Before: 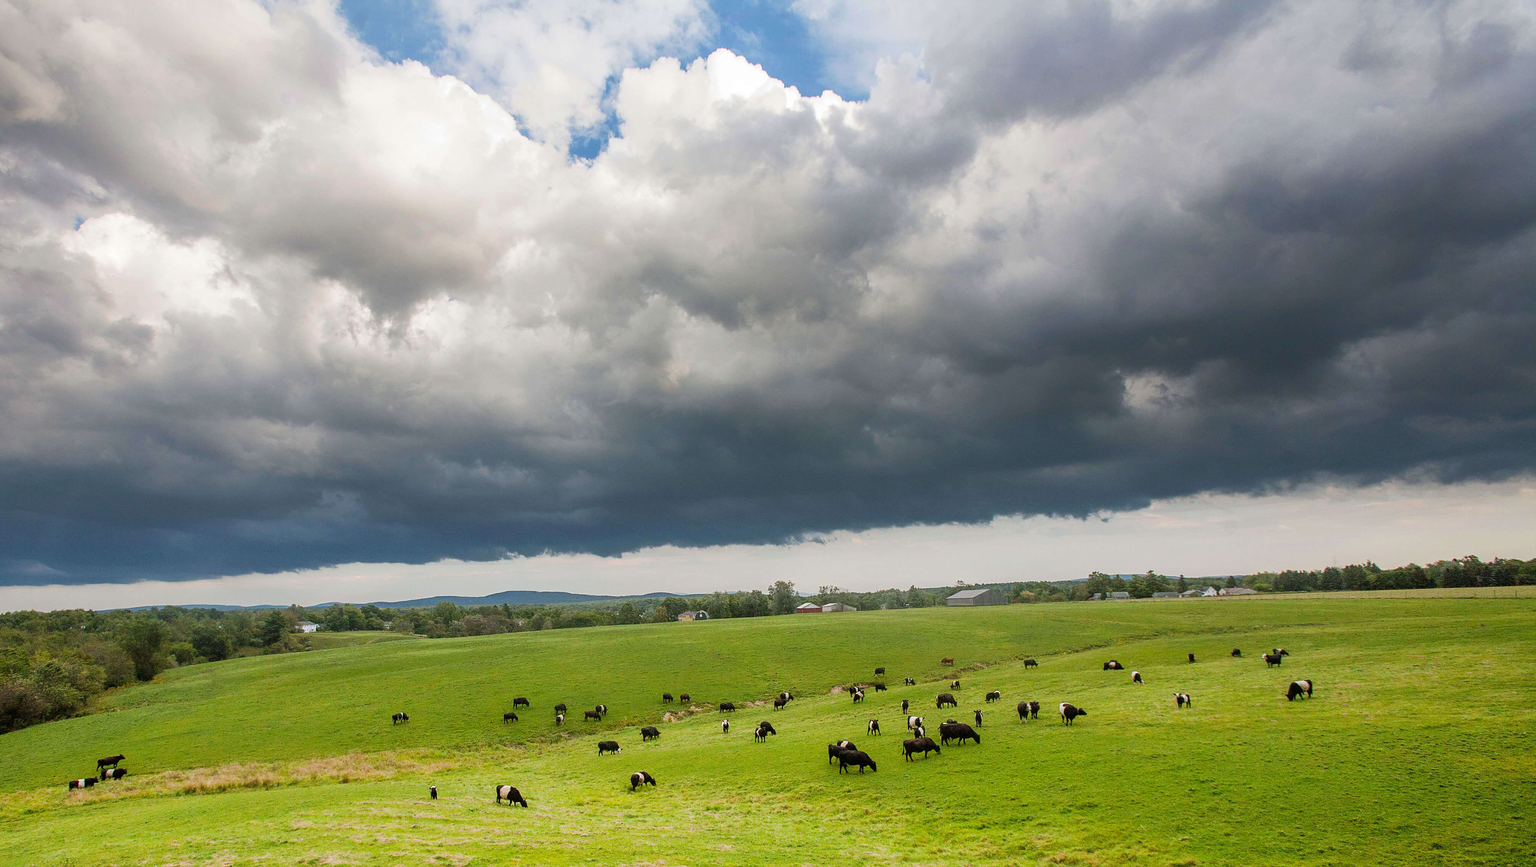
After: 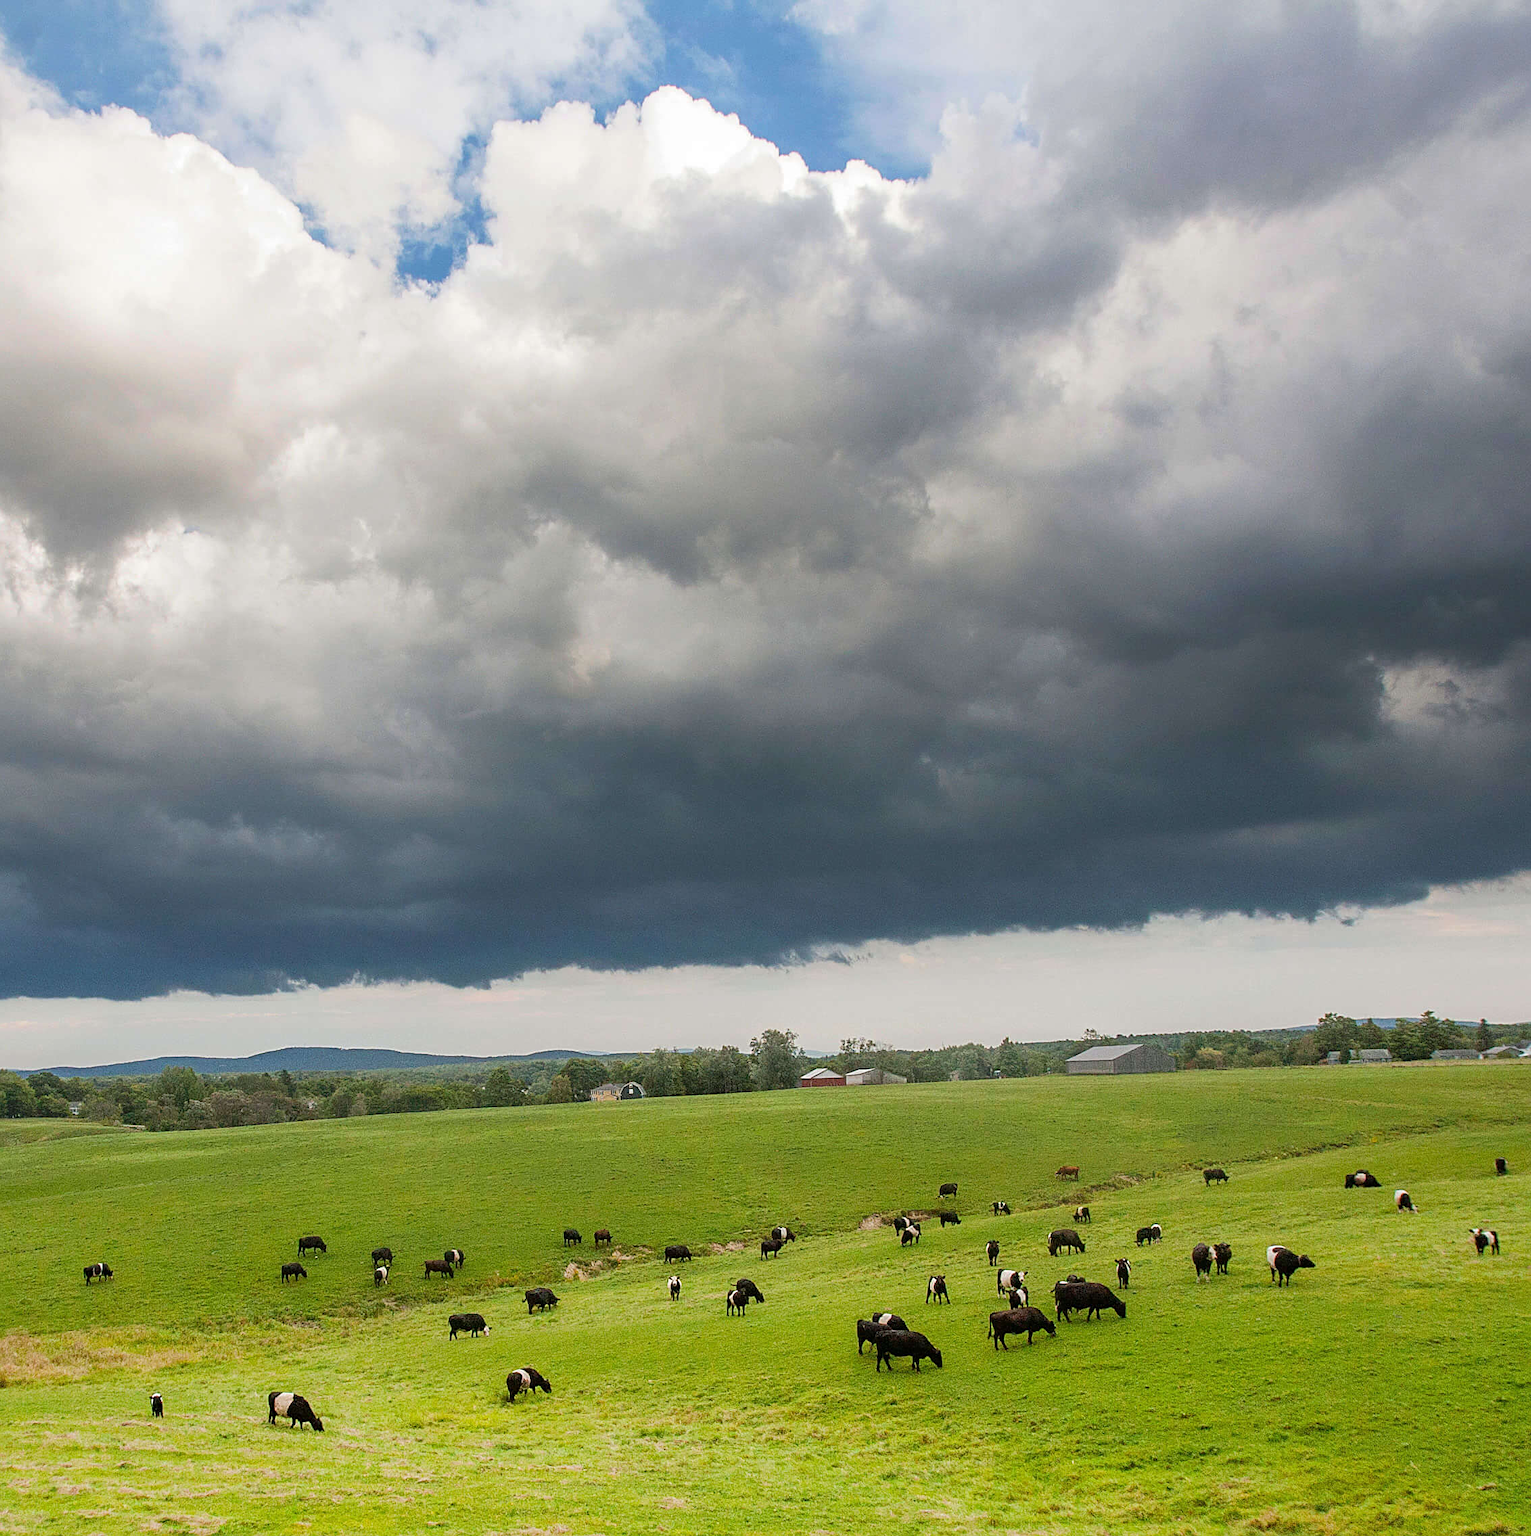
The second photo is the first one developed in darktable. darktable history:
sharpen: amount 0.2
crop and rotate: left 22.516%, right 21.234%
